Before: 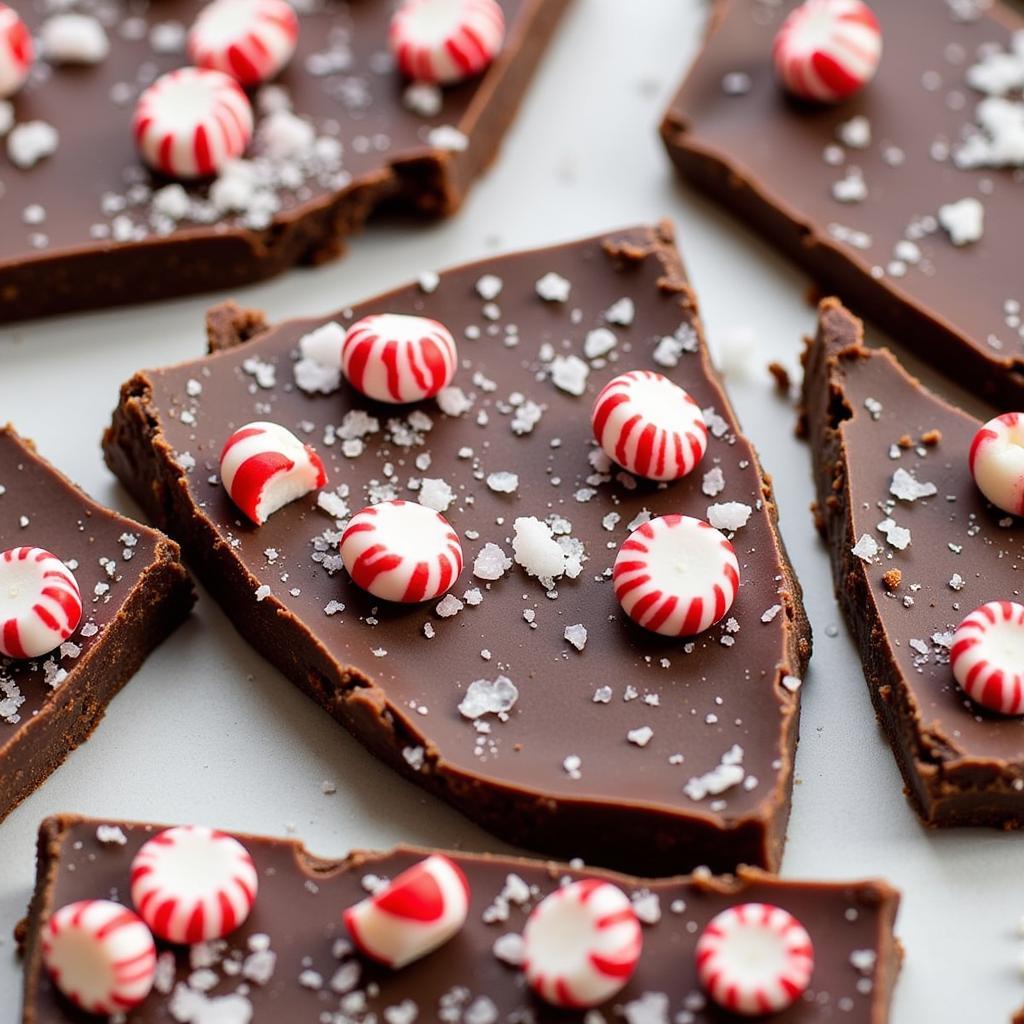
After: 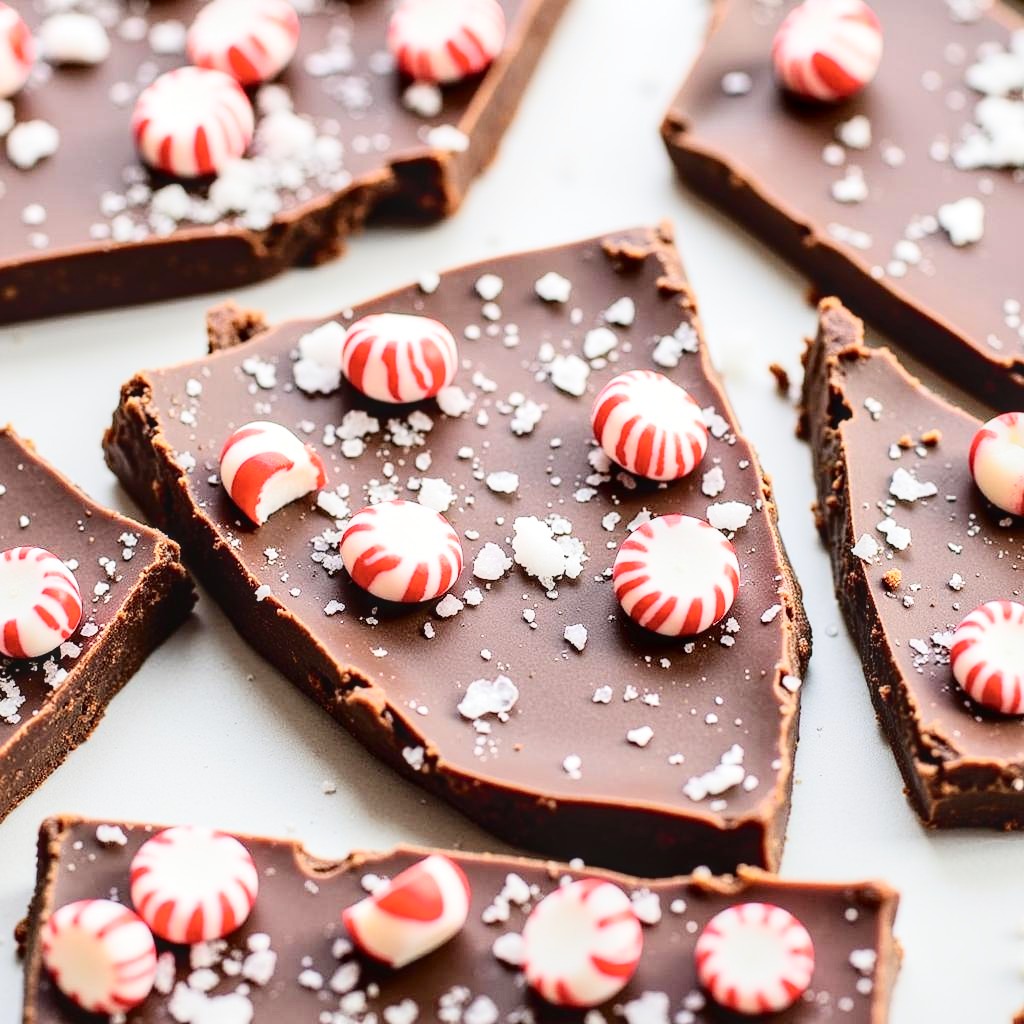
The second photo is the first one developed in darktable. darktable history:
base curve: curves: ch0 [(0, 0) (0.204, 0.334) (0.55, 0.733) (1, 1)], preserve colors none
tone curve: curves: ch0 [(0, 0) (0.003, 0.011) (0.011, 0.014) (0.025, 0.023) (0.044, 0.035) (0.069, 0.047) (0.1, 0.065) (0.136, 0.098) (0.177, 0.139) (0.224, 0.214) (0.277, 0.306) (0.335, 0.392) (0.399, 0.484) (0.468, 0.584) (0.543, 0.68) (0.623, 0.772) (0.709, 0.847) (0.801, 0.905) (0.898, 0.951) (1, 1)], color space Lab, independent channels, preserve colors none
local contrast: on, module defaults
